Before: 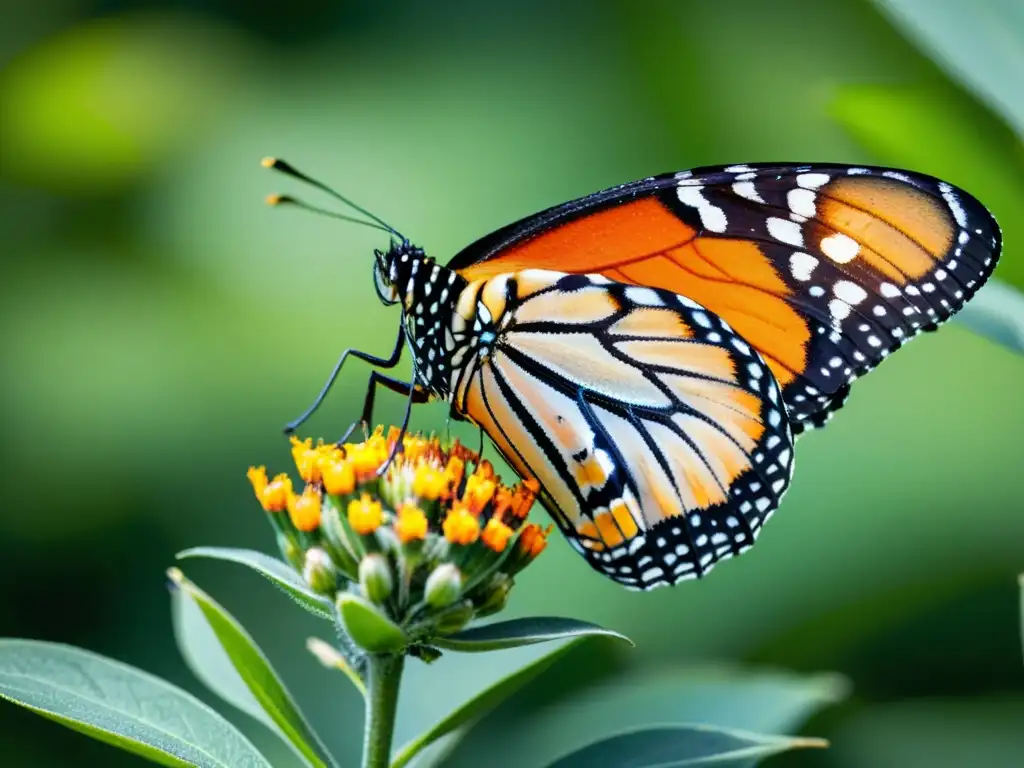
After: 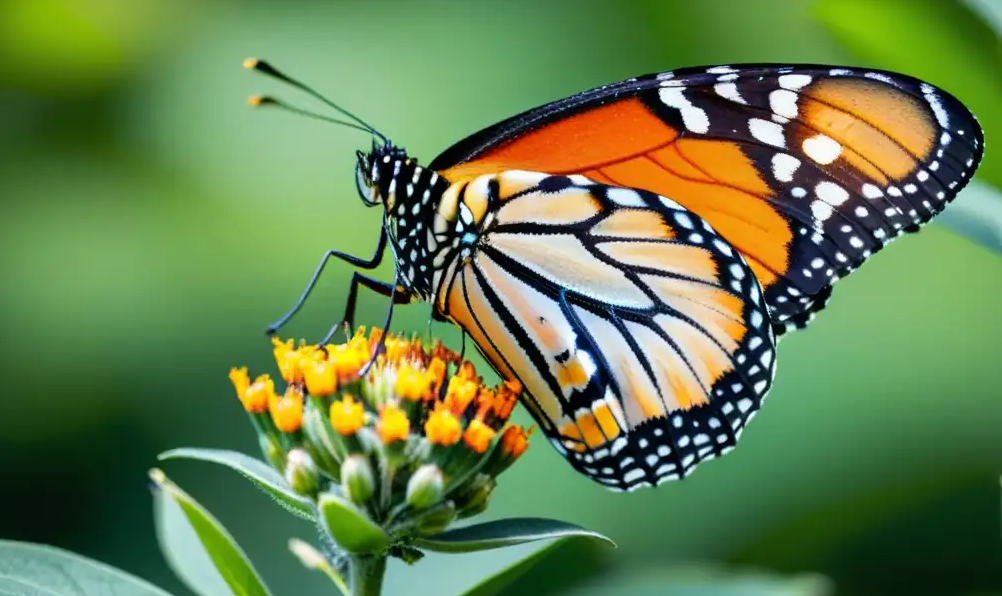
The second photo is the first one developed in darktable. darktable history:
crop and rotate: left 1.829%, top 12.97%, right 0.24%, bottom 9.353%
